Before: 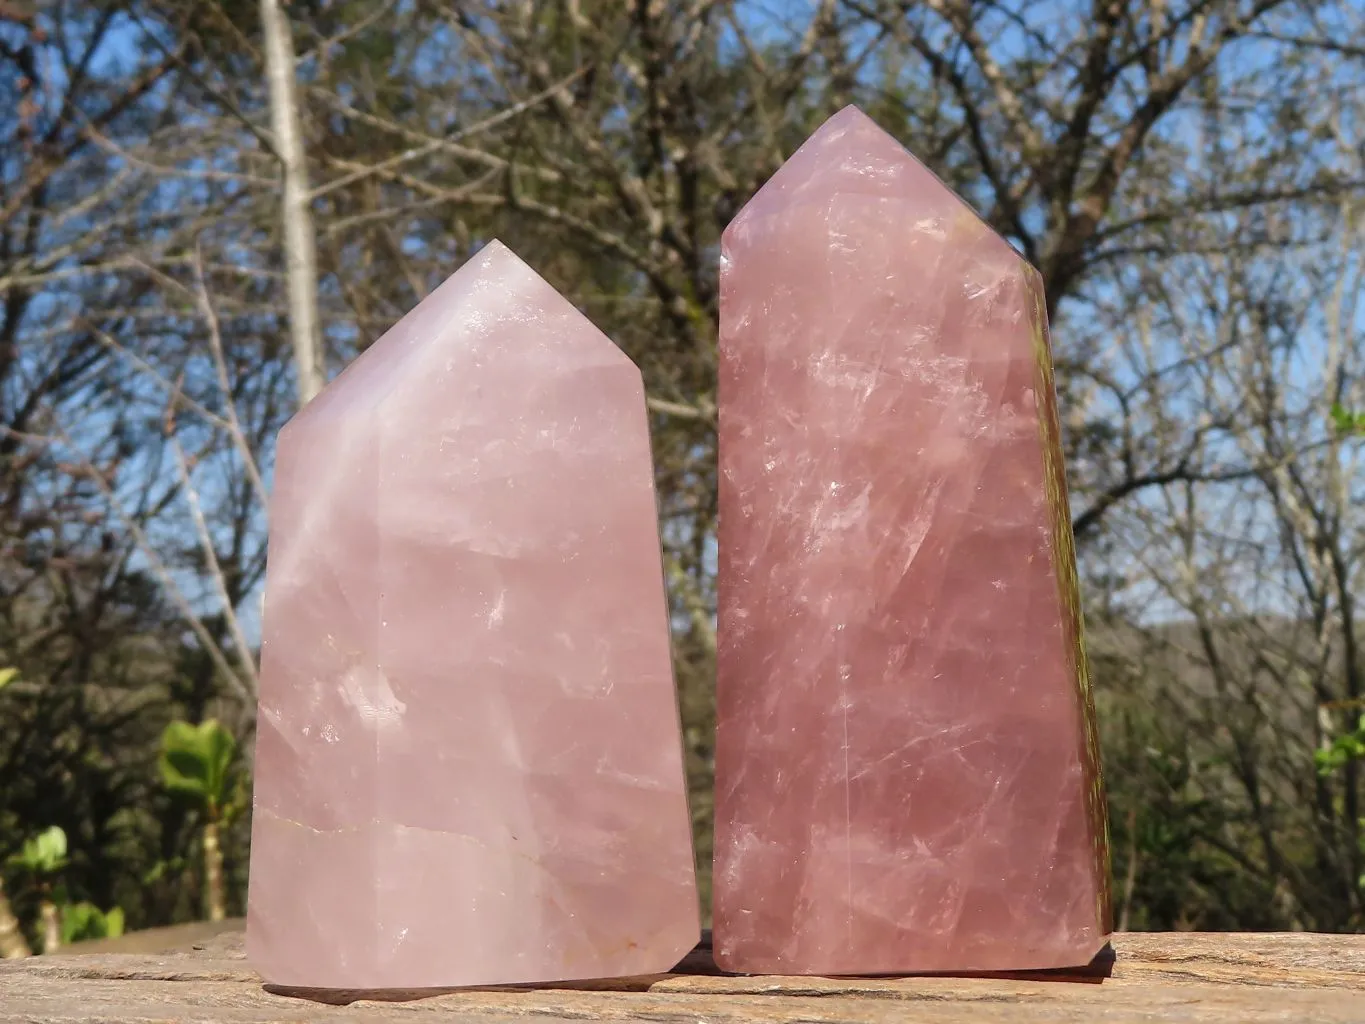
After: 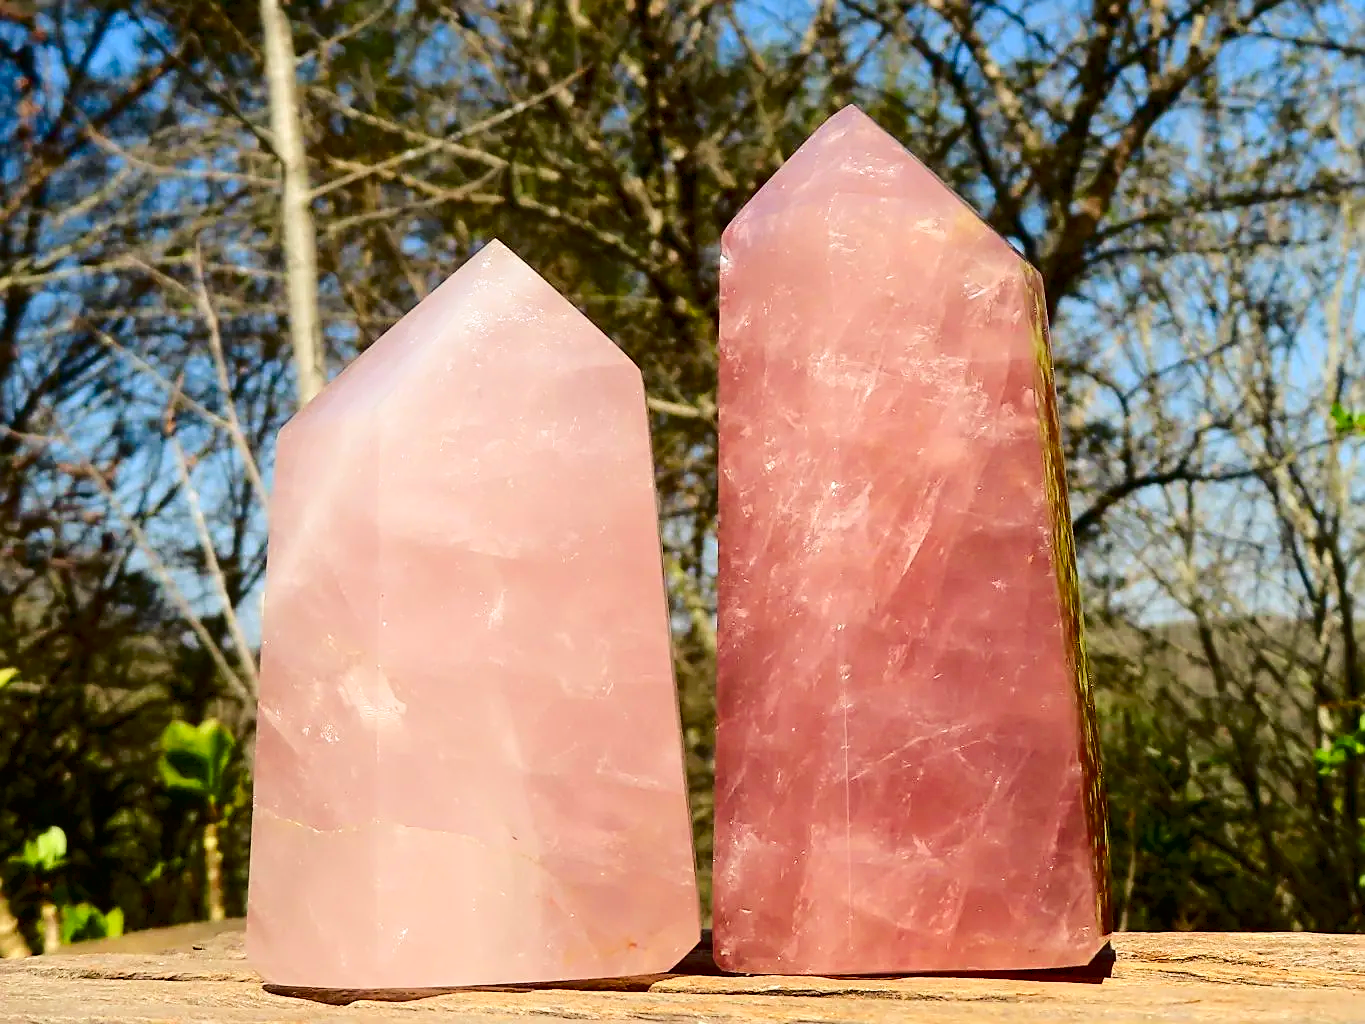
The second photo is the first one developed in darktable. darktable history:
sharpen: on, module defaults
contrast brightness saturation: contrast 0.22, brightness -0.19, saturation 0.24
rgb curve: curves: ch2 [(0, 0) (0.567, 0.512) (1, 1)], mode RGB, independent channels
shadows and highlights: radius 93.07, shadows -14.46, white point adjustment 0.23, highlights 31.48, compress 48.23%, highlights color adjustment 52.79%, soften with gaussian
tone curve: curves: ch0 [(0, 0) (0.26, 0.424) (0.417, 0.585) (1, 1)]
